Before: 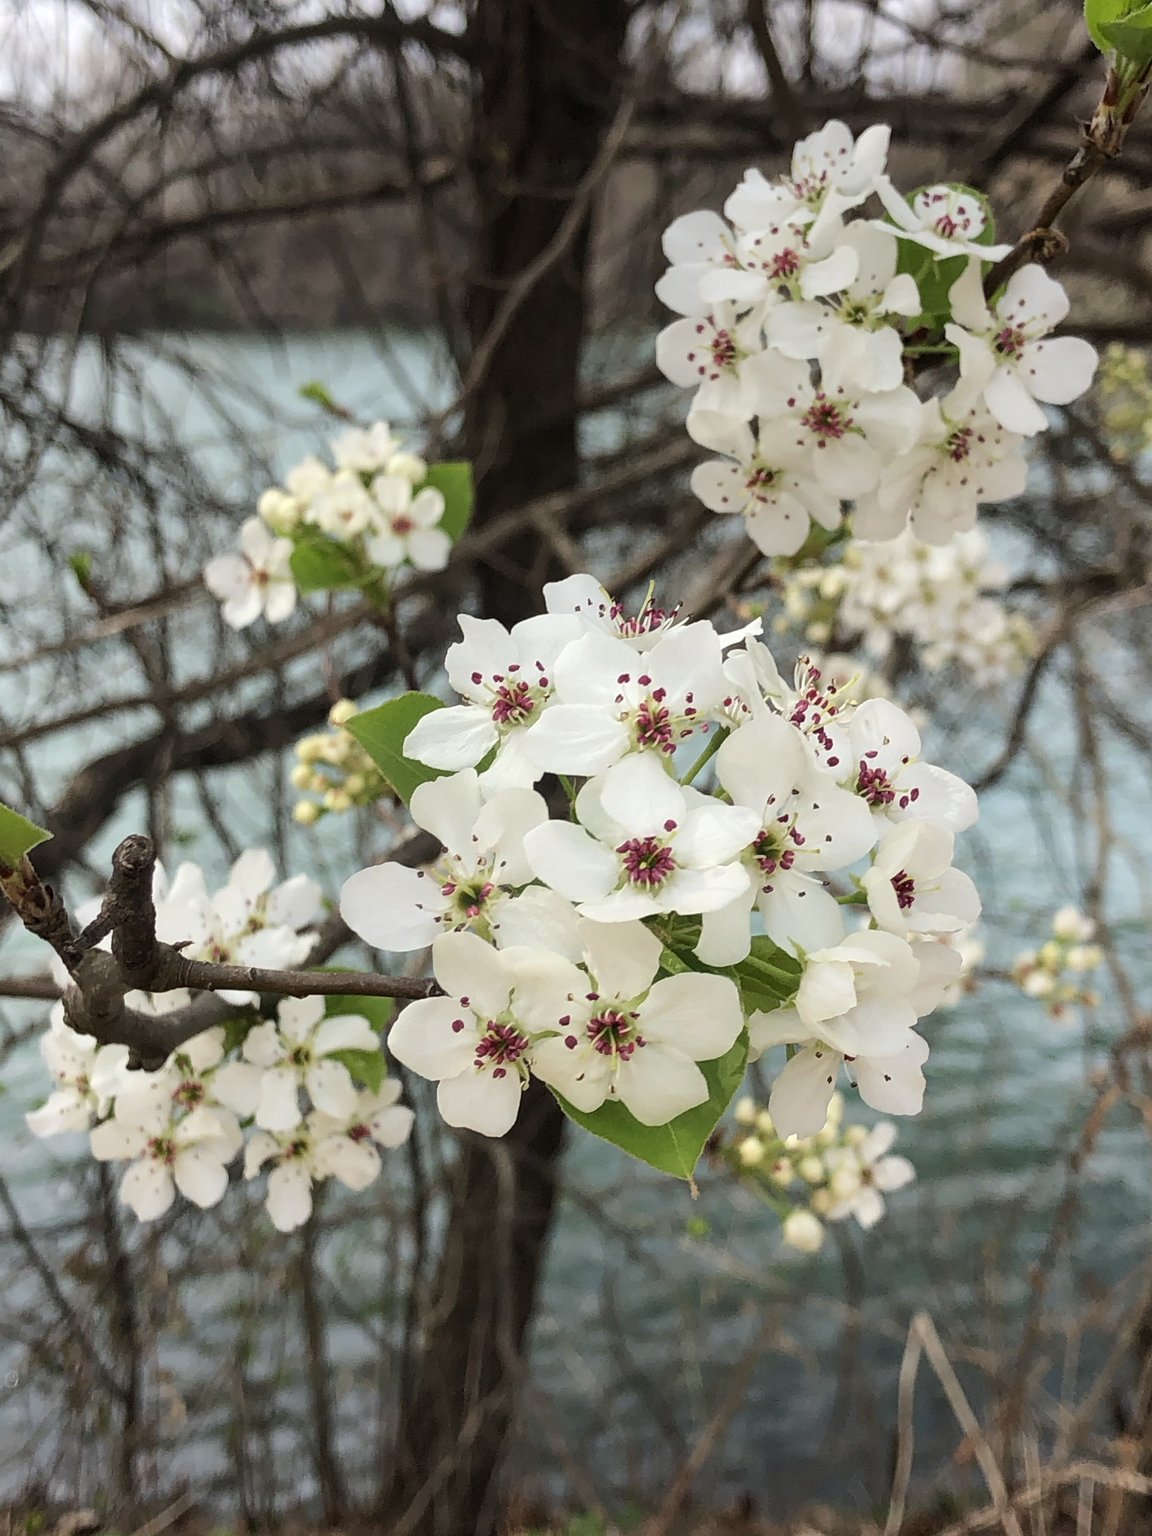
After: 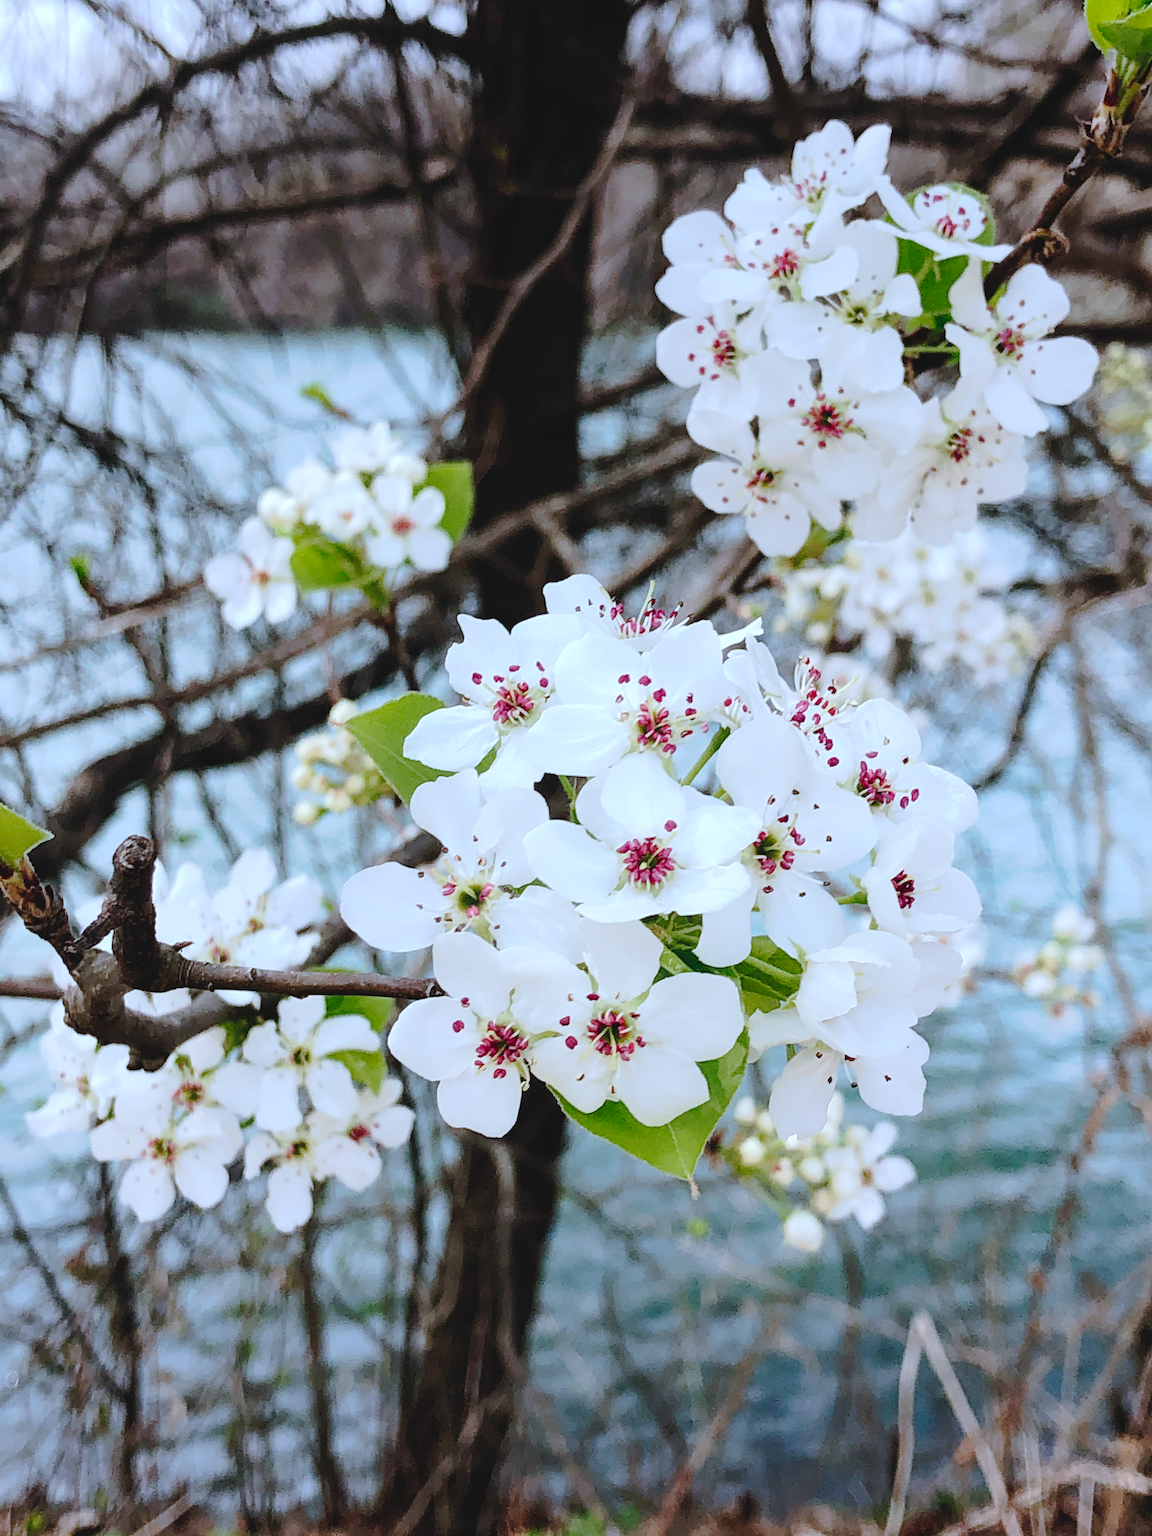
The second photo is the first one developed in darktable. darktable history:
tone curve: curves: ch0 [(0, 0) (0.003, 0.051) (0.011, 0.052) (0.025, 0.055) (0.044, 0.062) (0.069, 0.068) (0.1, 0.077) (0.136, 0.098) (0.177, 0.145) (0.224, 0.223) (0.277, 0.314) (0.335, 0.43) (0.399, 0.518) (0.468, 0.591) (0.543, 0.656) (0.623, 0.726) (0.709, 0.809) (0.801, 0.857) (0.898, 0.918) (1, 1)], preserve colors none
white balance: red 0.984, blue 1.059
color correction: highlights a* -2.24, highlights b* -18.1
